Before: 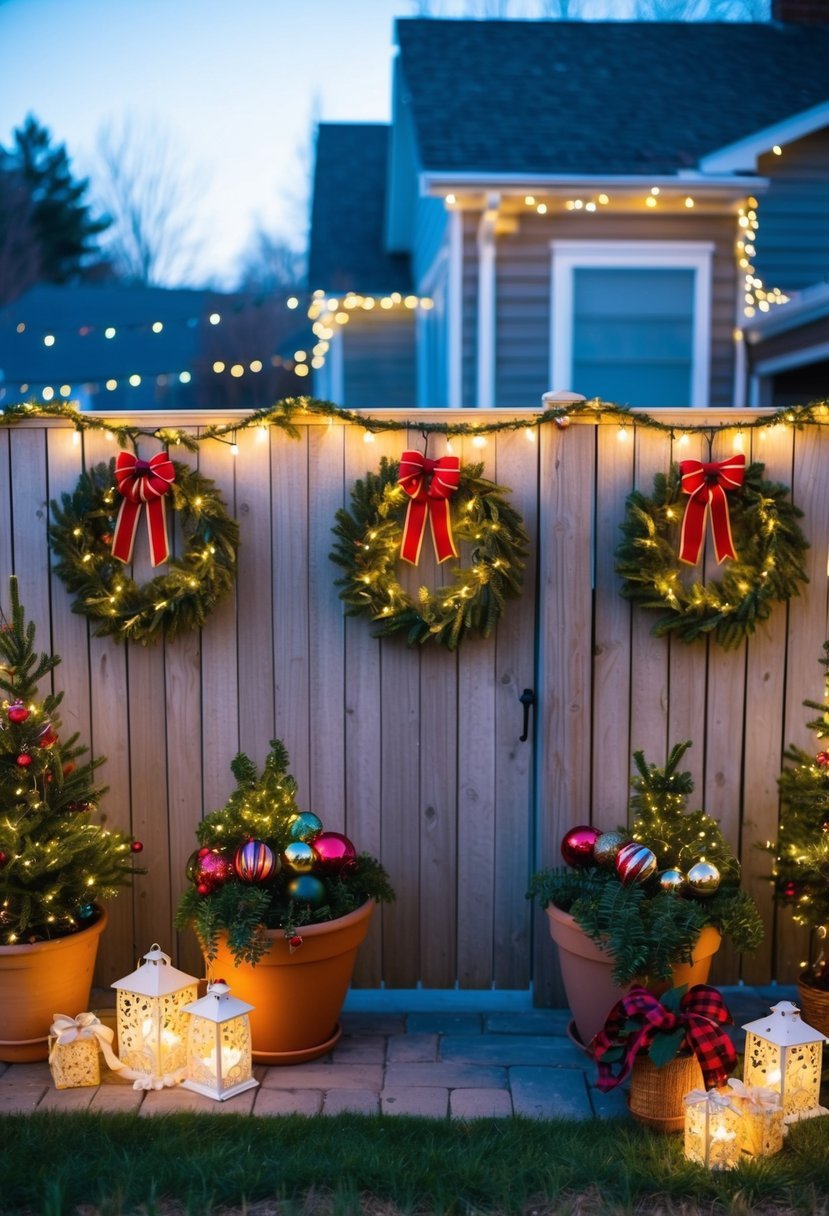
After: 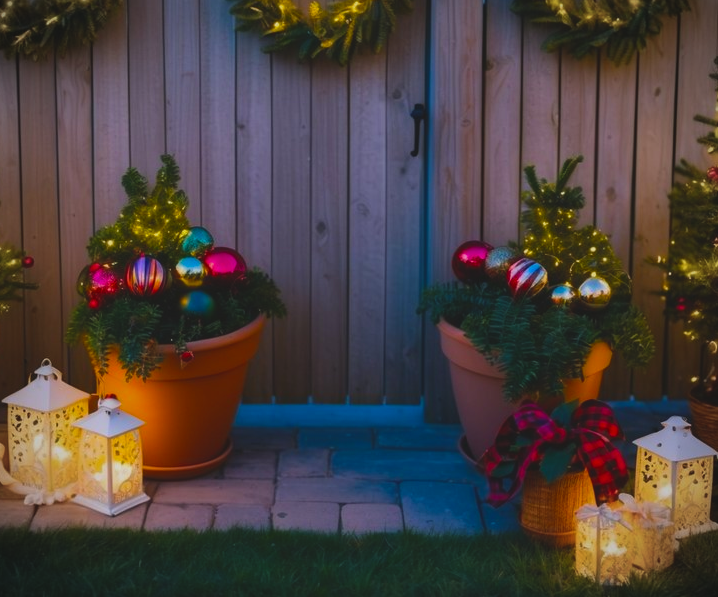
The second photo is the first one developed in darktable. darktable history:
exposure: black level correction -0.015, exposure -0.523 EV, compensate highlight preservation false
color balance rgb: perceptual saturation grading › global saturation 40.993%, global vibrance 15.112%
crop and rotate: left 13.301%, top 48.118%, bottom 2.708%
vignetting: on, module defaults
